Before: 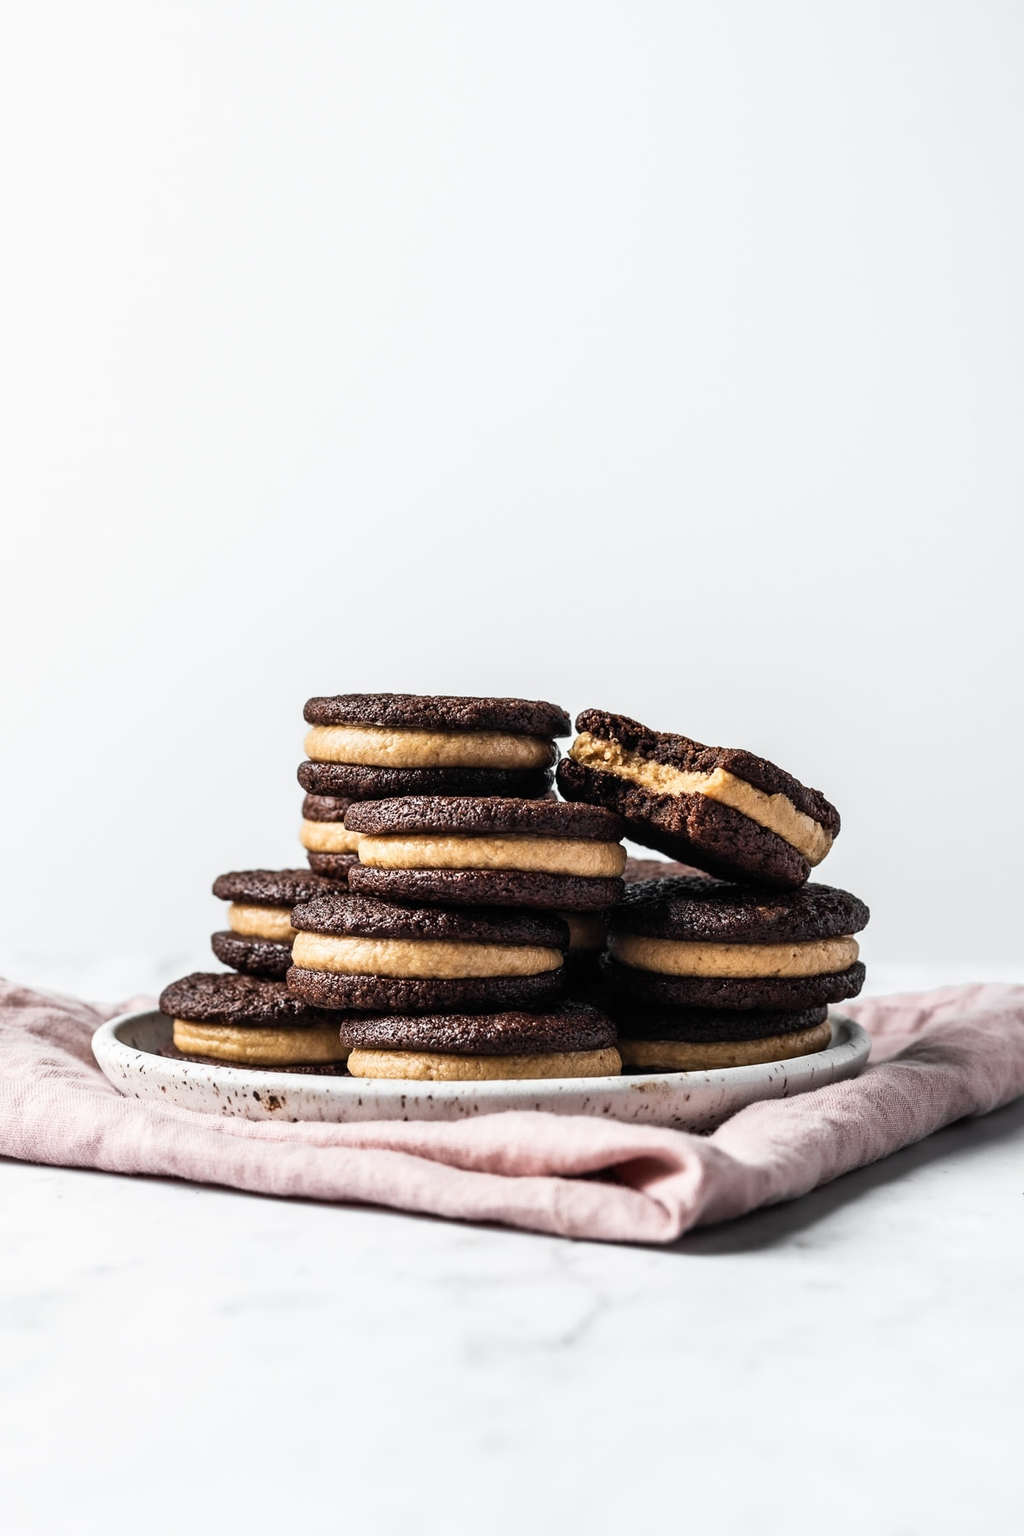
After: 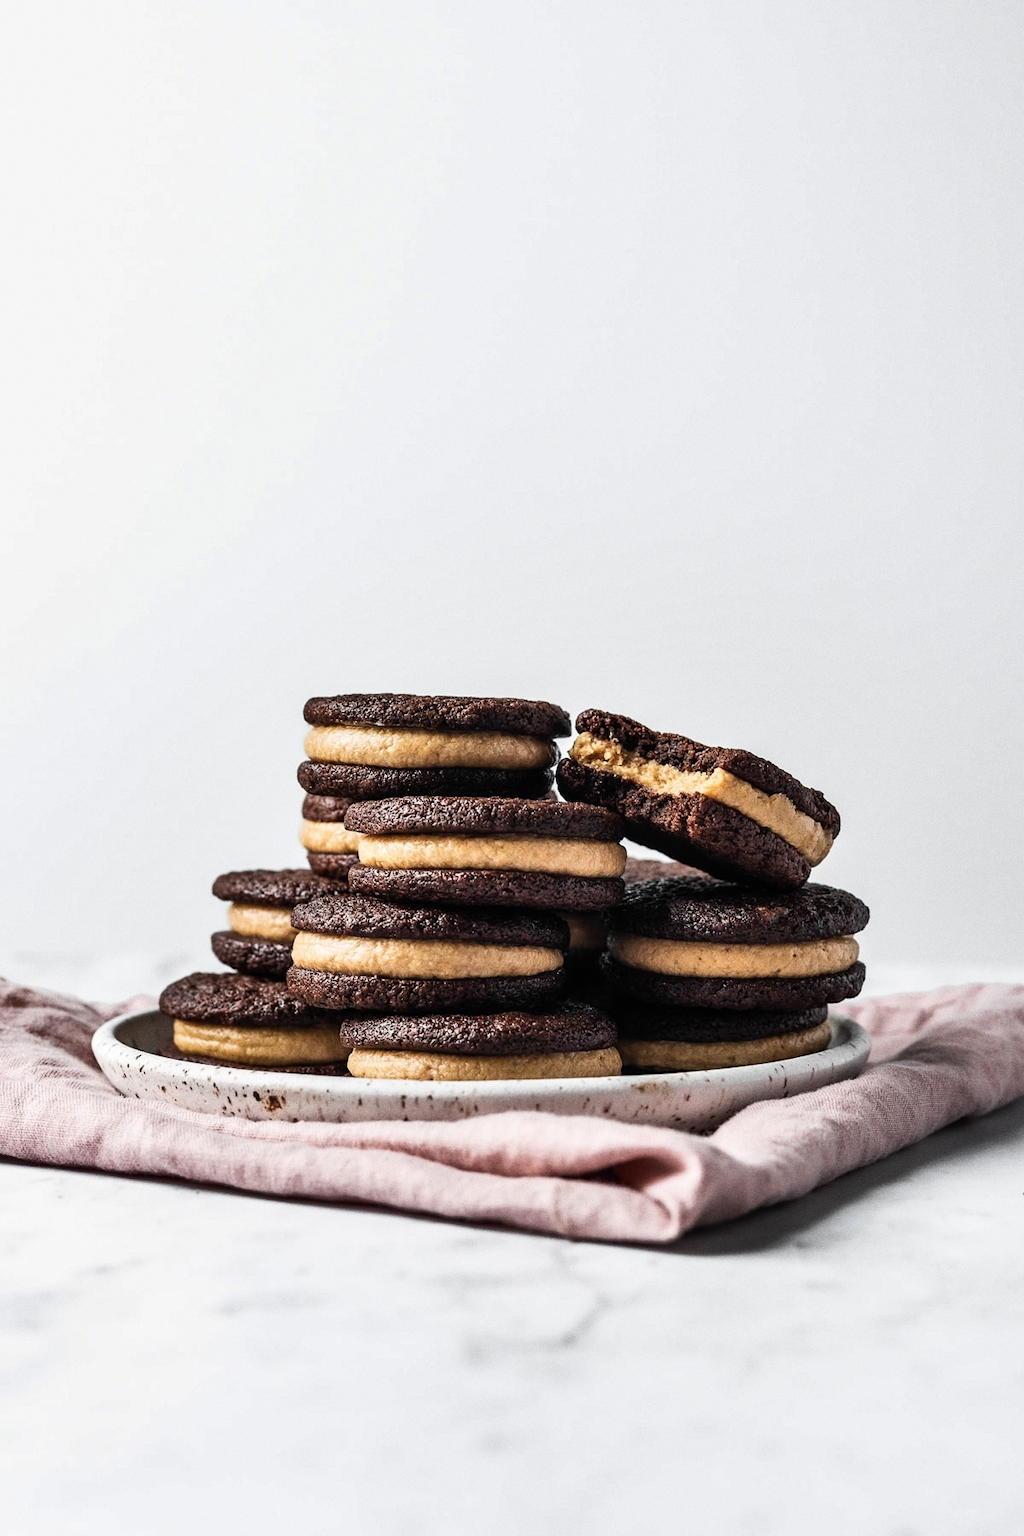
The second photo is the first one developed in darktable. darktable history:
shadows and highlights: white point adjustment 0.05, highlights color adjustment 55.9%, soften with gaussian
grain: coarseness 0.09 ISO
